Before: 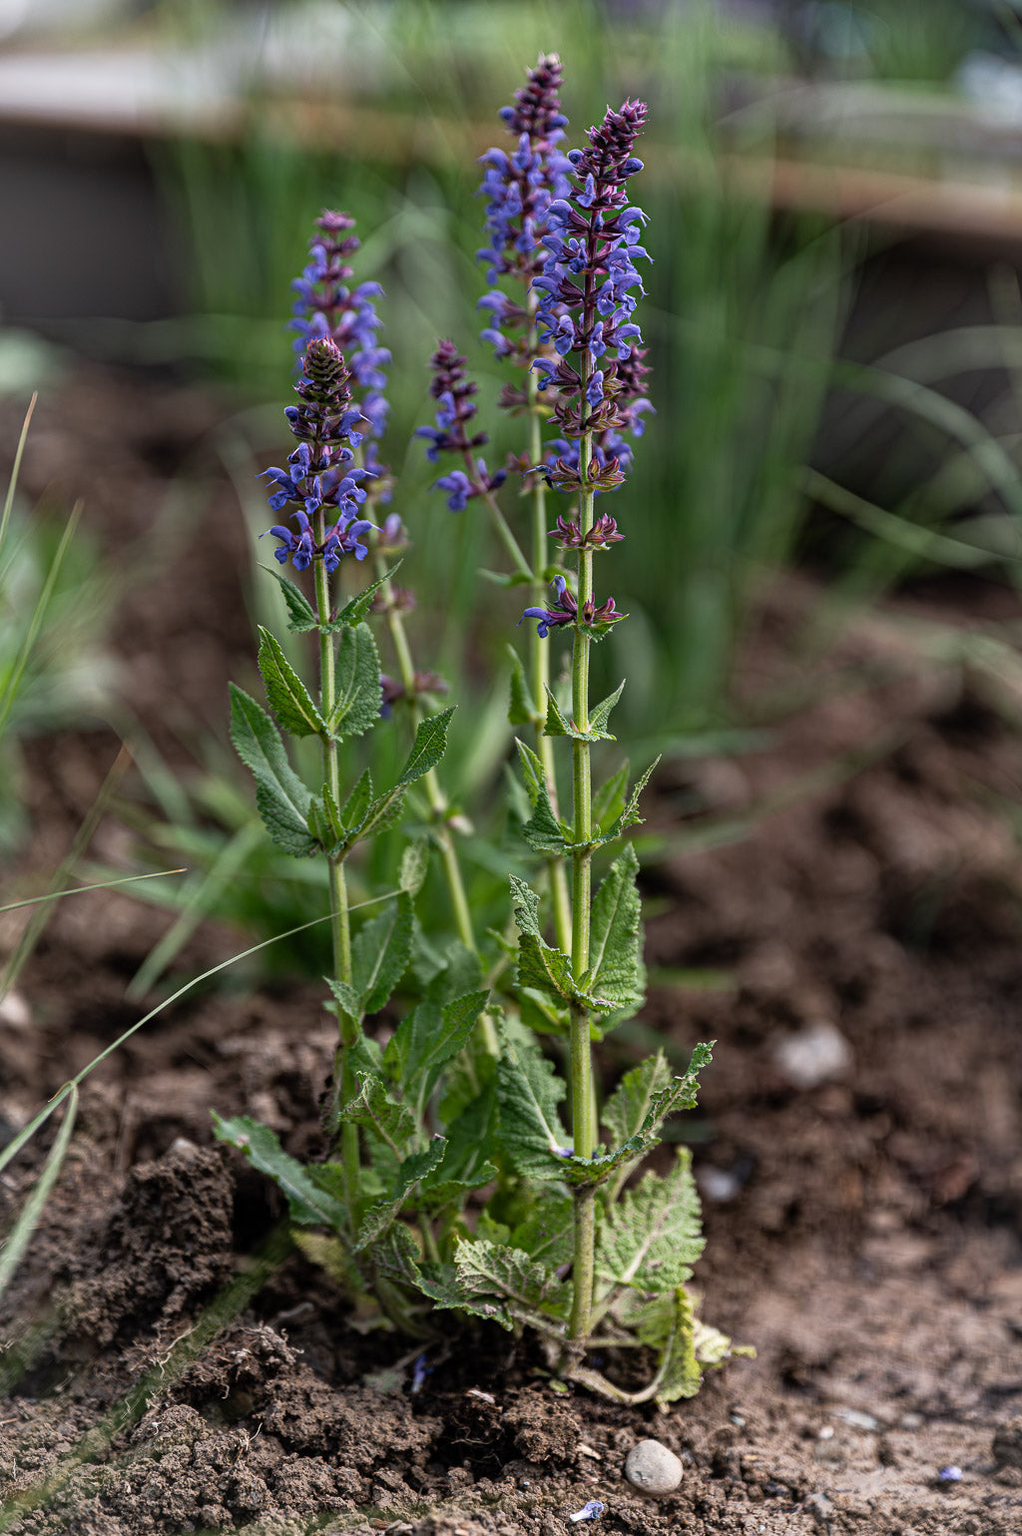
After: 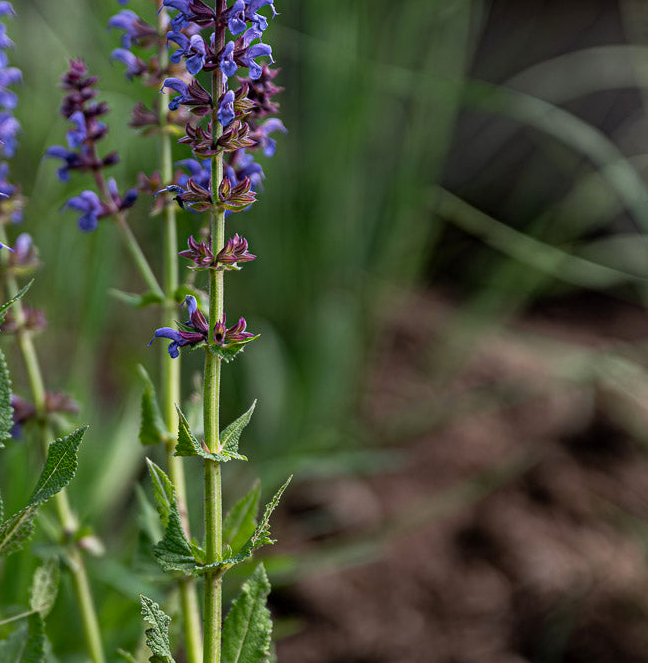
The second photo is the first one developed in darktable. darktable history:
exposure: black level correction 0.001, compensate highlight preservation false
crop: left 36.152%, top 18.286%, right 0.517%, bottom 38.584%
contrast brightness saturation: contrast 0.039, saturation 0.069
